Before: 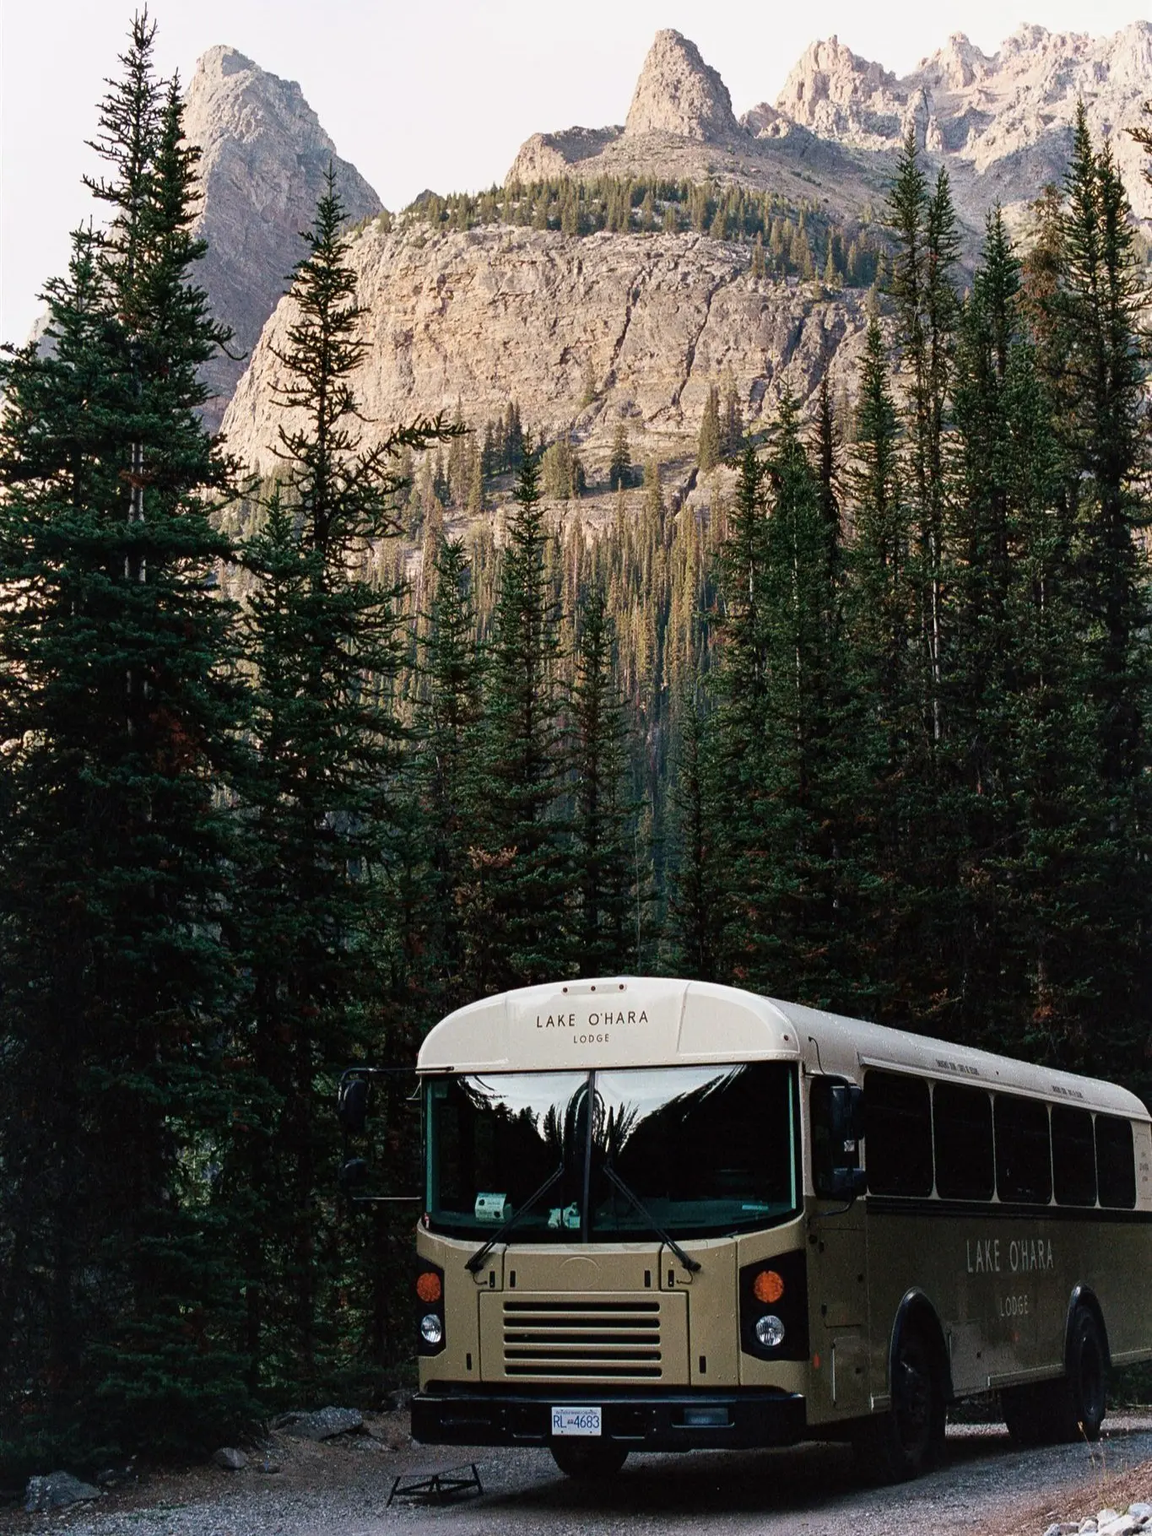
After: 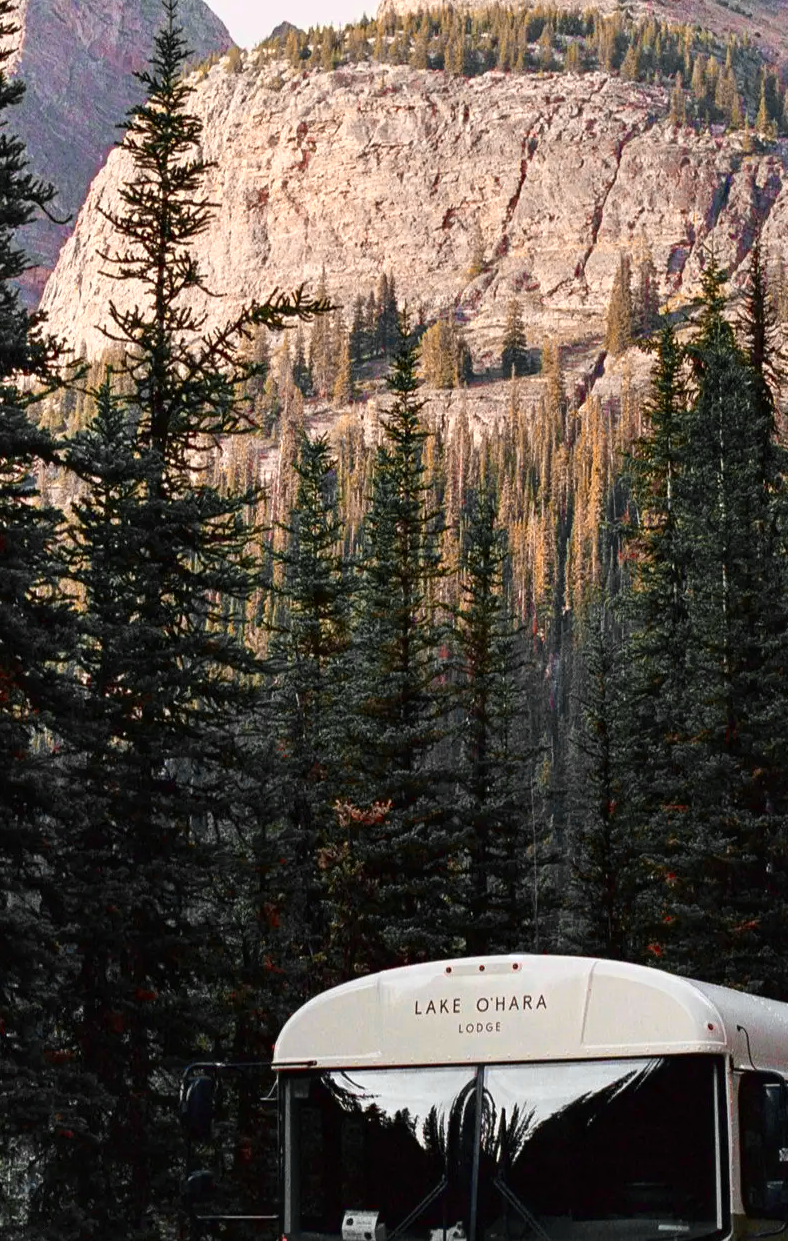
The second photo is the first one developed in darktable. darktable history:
crop: left 16.202%, top 11.208%, right 26.045%, bottom 20.557%
color zones: curves: ch0 [(0.009, 0.528) (0.136, 0.6) (0.255, 0.586) (0.39, 0.528) (0.522, 0.584) (0.686, 0.736) (0.849, 0.561)]; ch1 [(0.045, 0.781) (0.14, 0.416) (0.257, 0.695) (0.442, 0.032) (0.738, 0.338) (0.818, 0.632) (0.891, 0.741) (1, 0.704)]; ch2 [(0, 0.667) (0.141, 0.52) (0.26, 0.37) (0.474, 0.432) (0.743, 0.286)]
color contrast: green-magenta contrast 1.73, blue-yellow contrast 1.15
